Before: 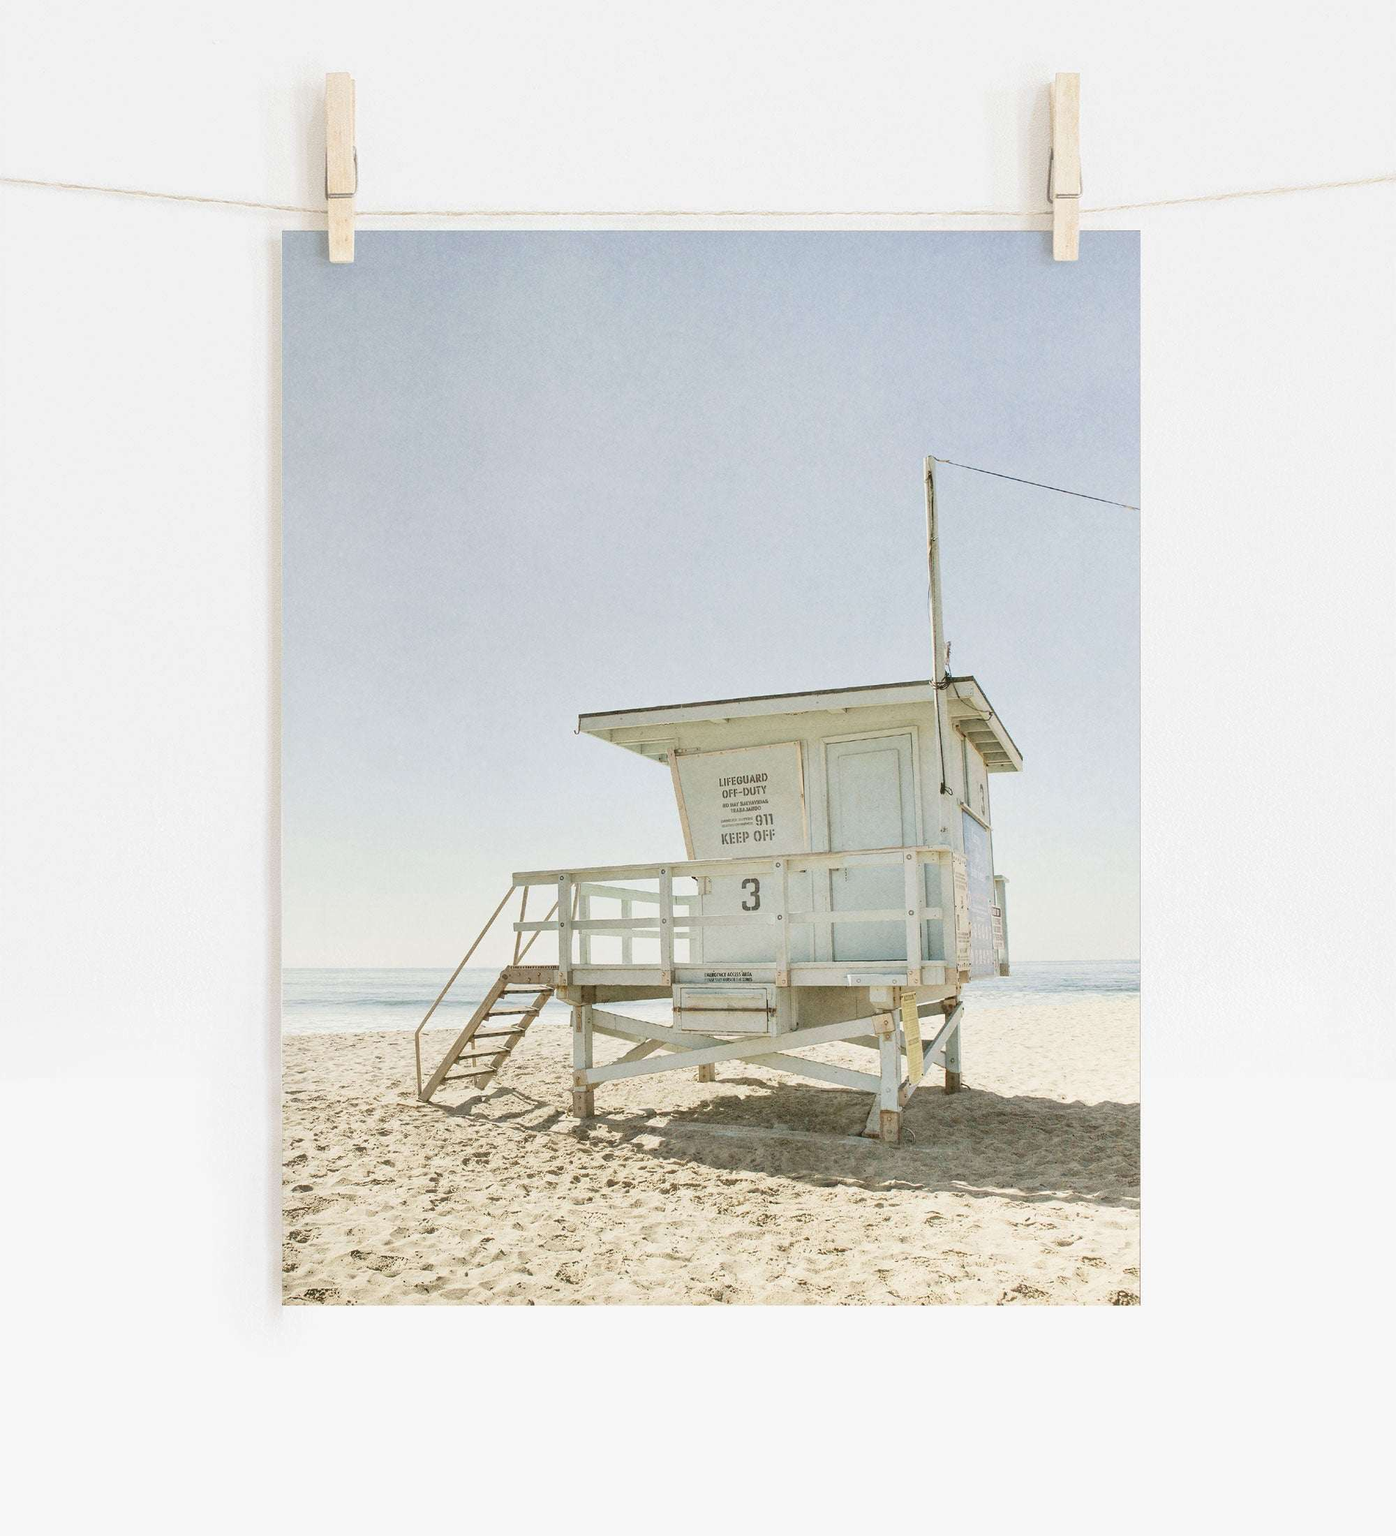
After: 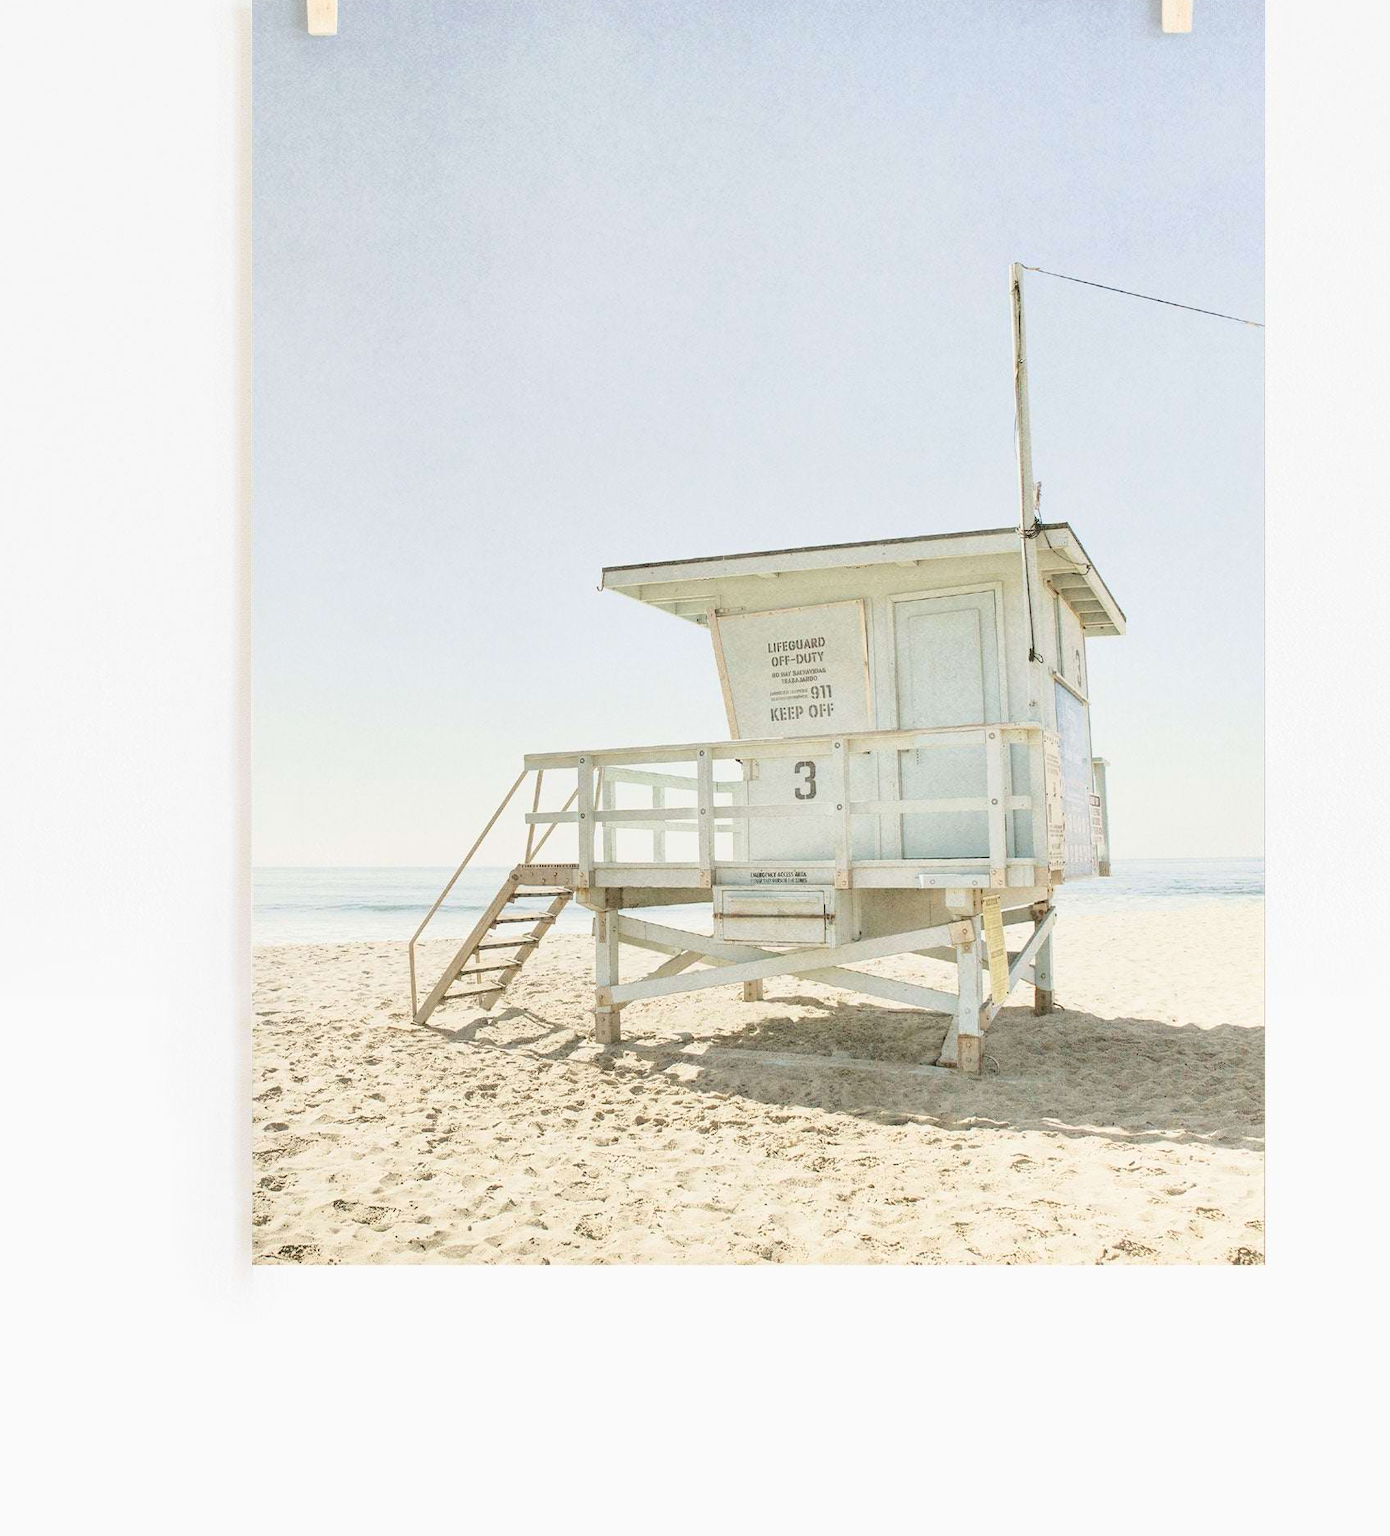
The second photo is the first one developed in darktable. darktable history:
tone curve: curves: ch0 [(0, 0) (0.003, 0.004) (0.011, 0.015) (0.025, 0.033) (0.044, 0.058) (0.069, 0.091) (0.1, 0.131) (0.136, 0.178) (0.177, 0.232) (0.224, 0.294) (0.277, 0.362) (0.335, 0.434) (0.399, 0.512) (0.468, 0.582) (0.543, 0.646) (0.623, 0.713) (0.709, 0.783) (0.801, 0.876) (0.898, 0.938) (1, 1)], color space Lab, independent channels, preserve colors none
crop and rotate: left 4.932%, top 15.191%, right 10.646%
